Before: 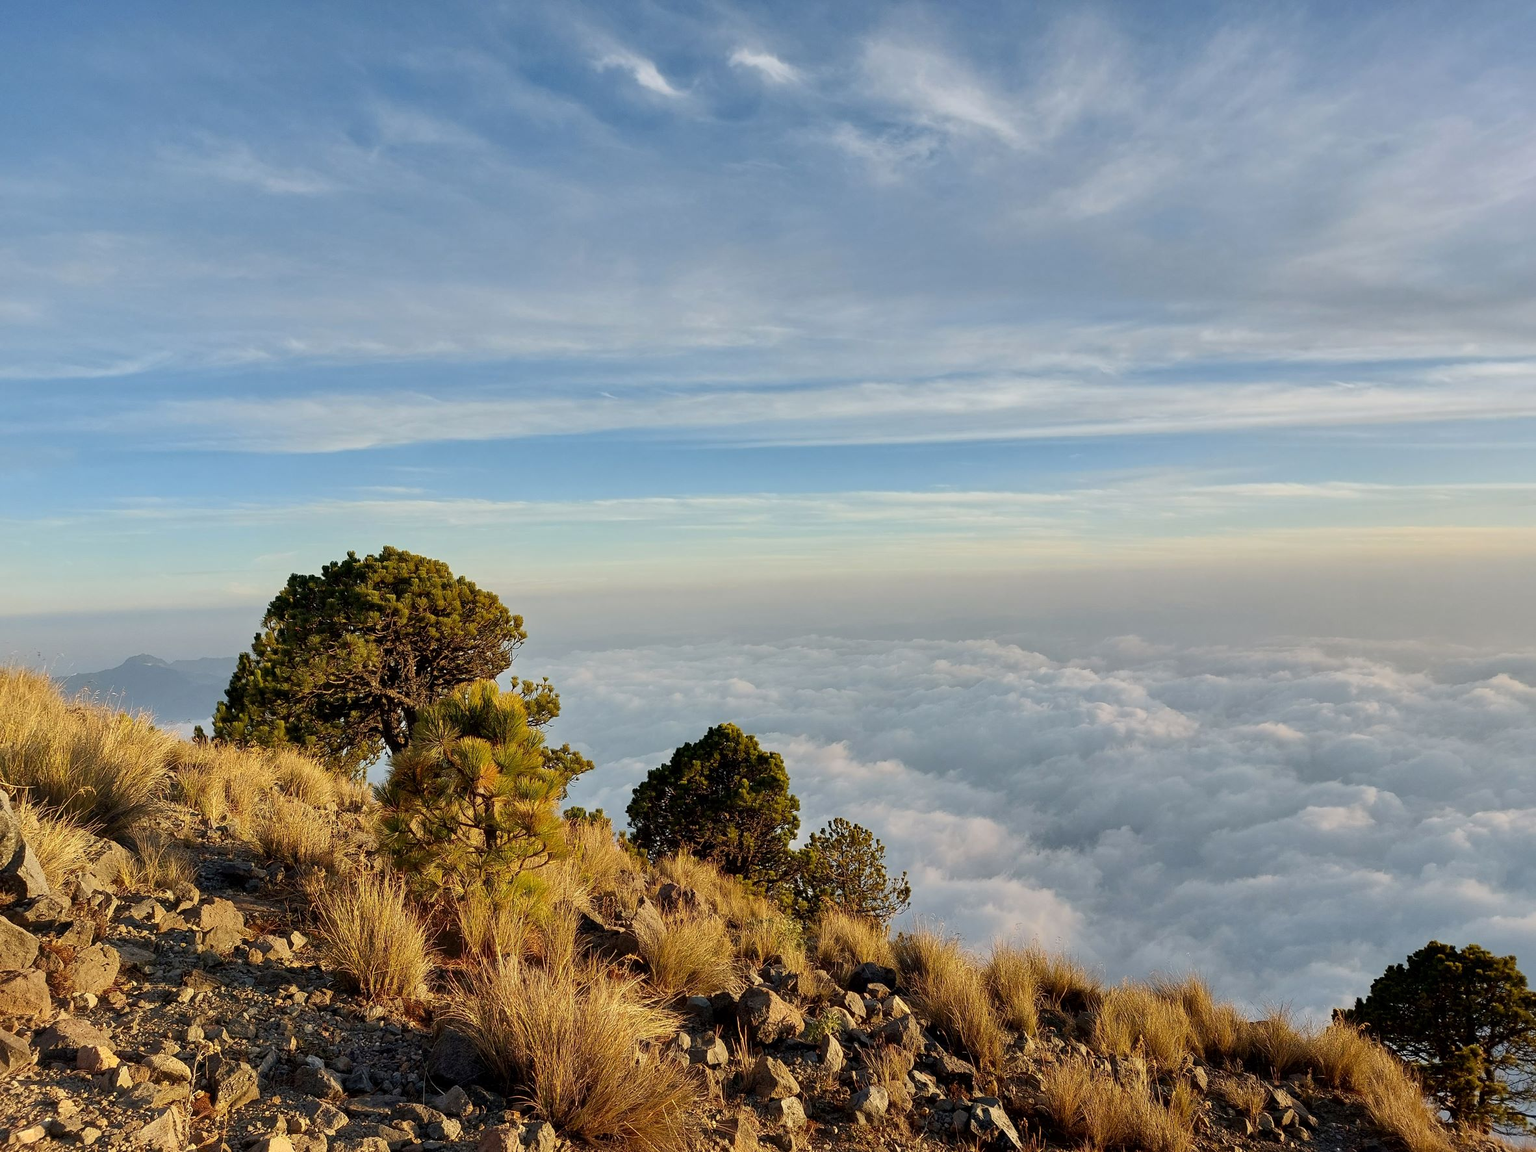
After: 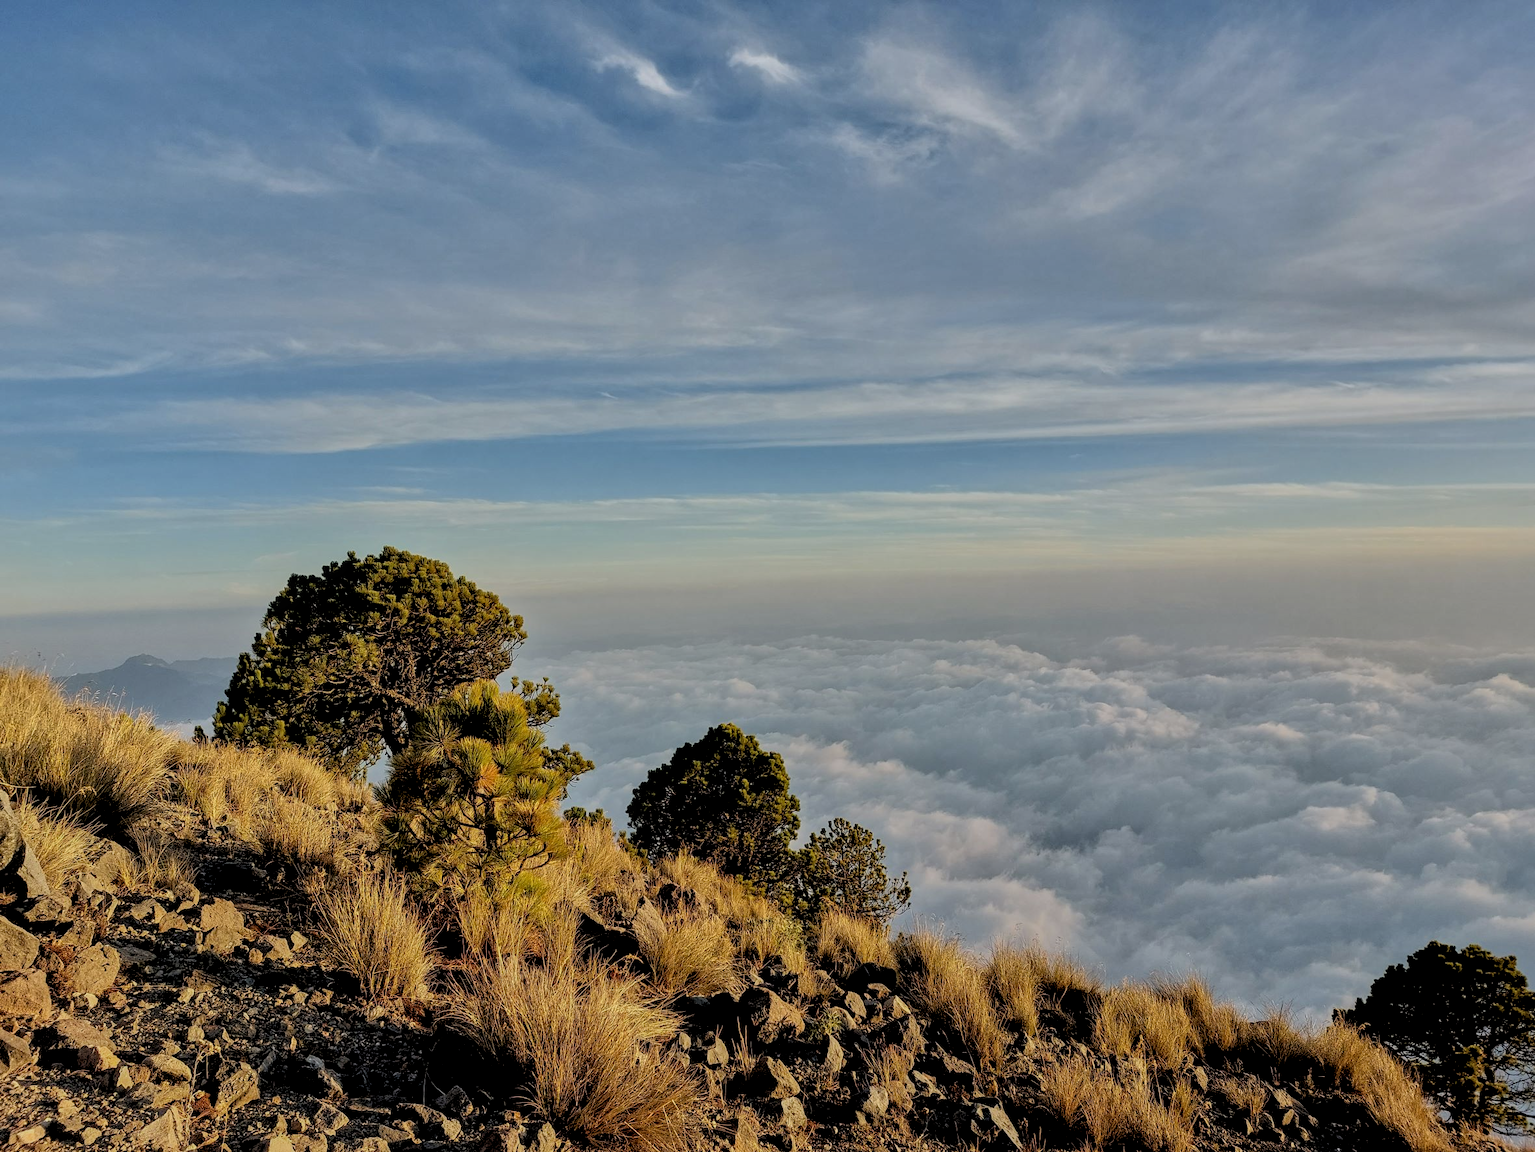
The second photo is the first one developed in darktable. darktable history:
tone equalizer: -8 EV -0.002 EV, -7 EV 0.005 EV, -6 EV -0.008 EV, -5 EV 0.007 EV, -4 EV -0.042 EV, -3 EV -0.233 EV, -2 EV -0.662 EV, -1 EV -0.983 EV, +0 EV -0.969 EV, smoothing diameter 2%, edges refinement/feathering 20, mask exposure compensation -1.57 EV, filter diffusion 5
local contrast: on, module defaults
rgb levels: levels [[0.029, 0.461, 0.922], [0, 0.5, 1], [0, 0.5, 1]]
